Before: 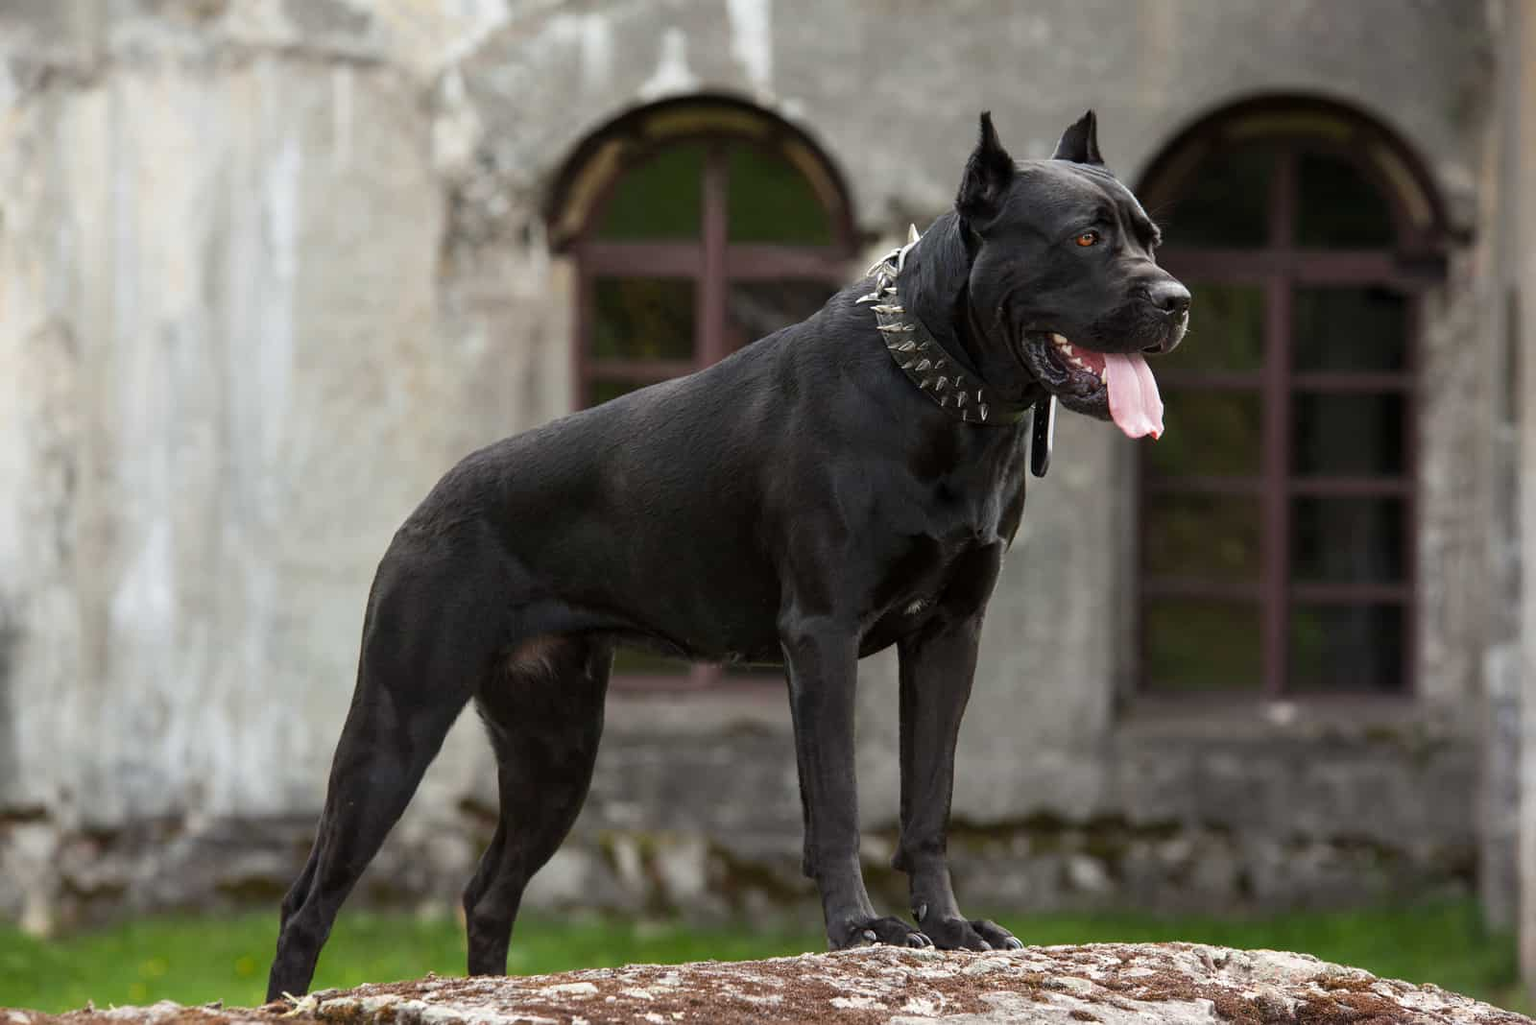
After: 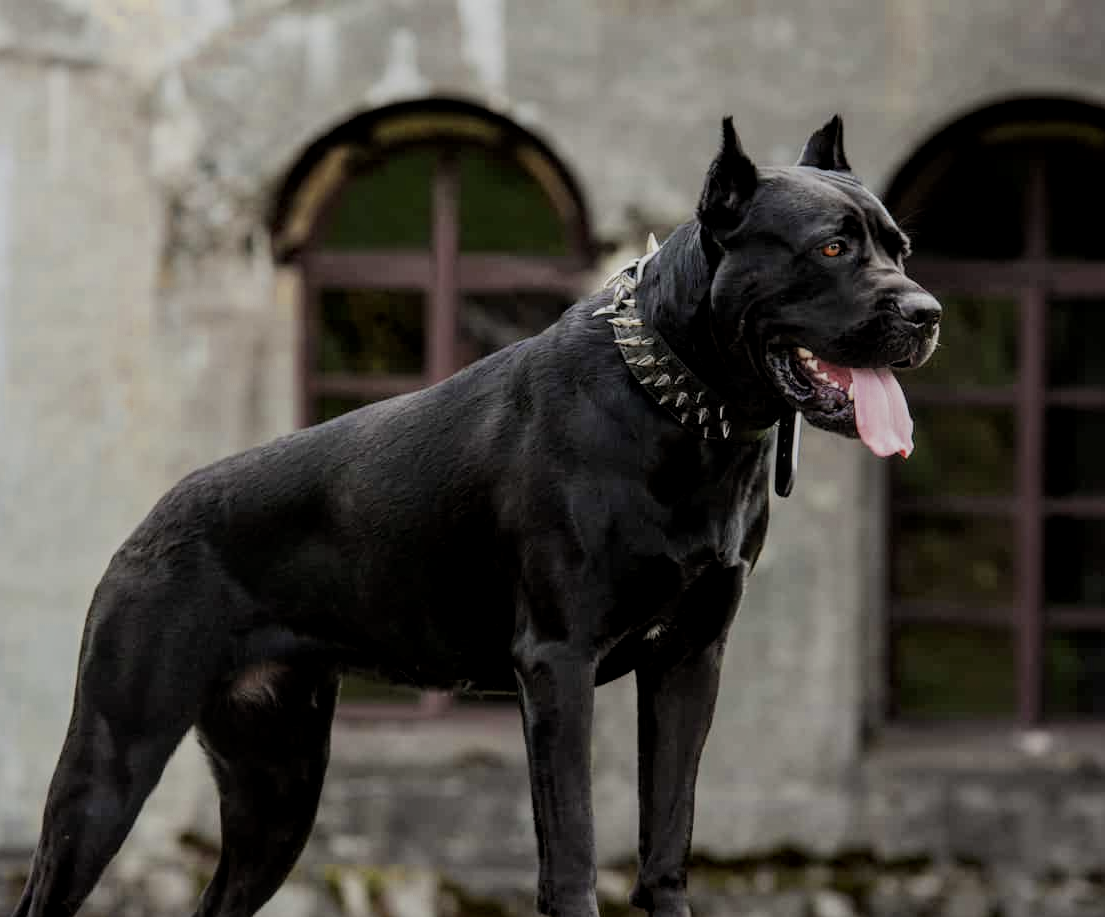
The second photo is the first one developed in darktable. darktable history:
crop: left 18.718%, right 12.218%, bottom 14.132%
local contrast: on, module defaults
color zones: curves: ch0 [(0, 0.485) (0.178, 0.476) (0.261, 0.623) (0.411, 0.403) (0.708, 0.603) (0.934, 0.412)]; ch1 [(0.003, 0.485) (0.149, 0.496) (0.229, 0.584) (0.326, 0.551) (0.484, 0.262) (0.757, 0.643)]
filmic rgb: black relative exposure -7.1 EV, white relative exposure 5.39 EV, hardness 3.02, iterations of high-quality reconstruction 0
